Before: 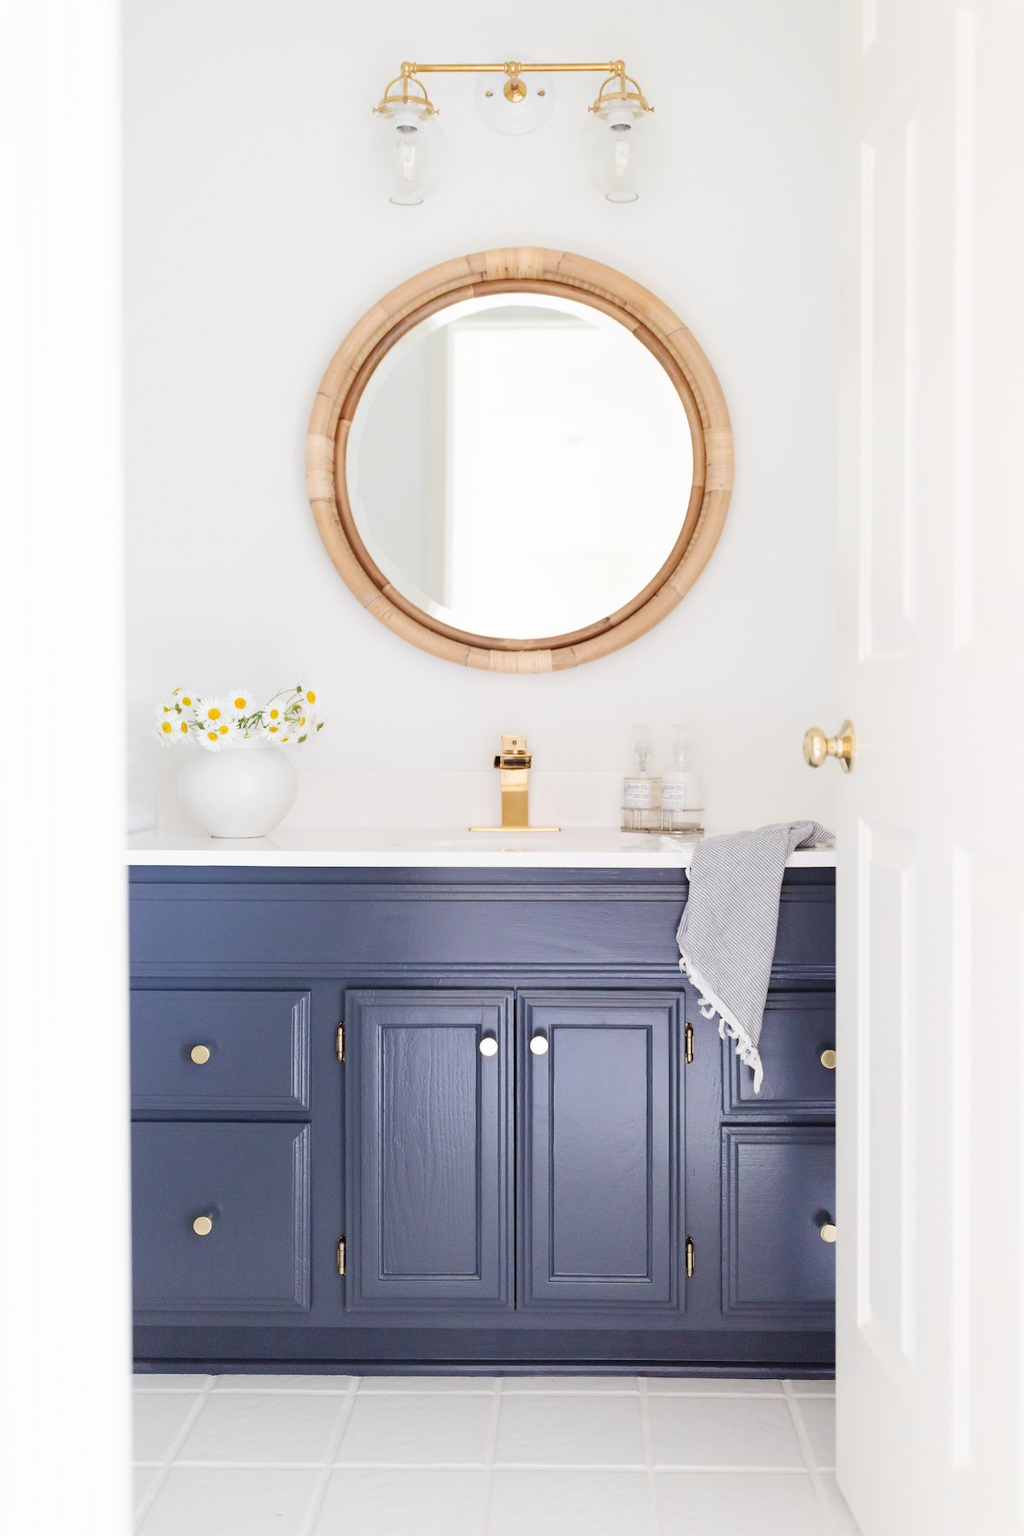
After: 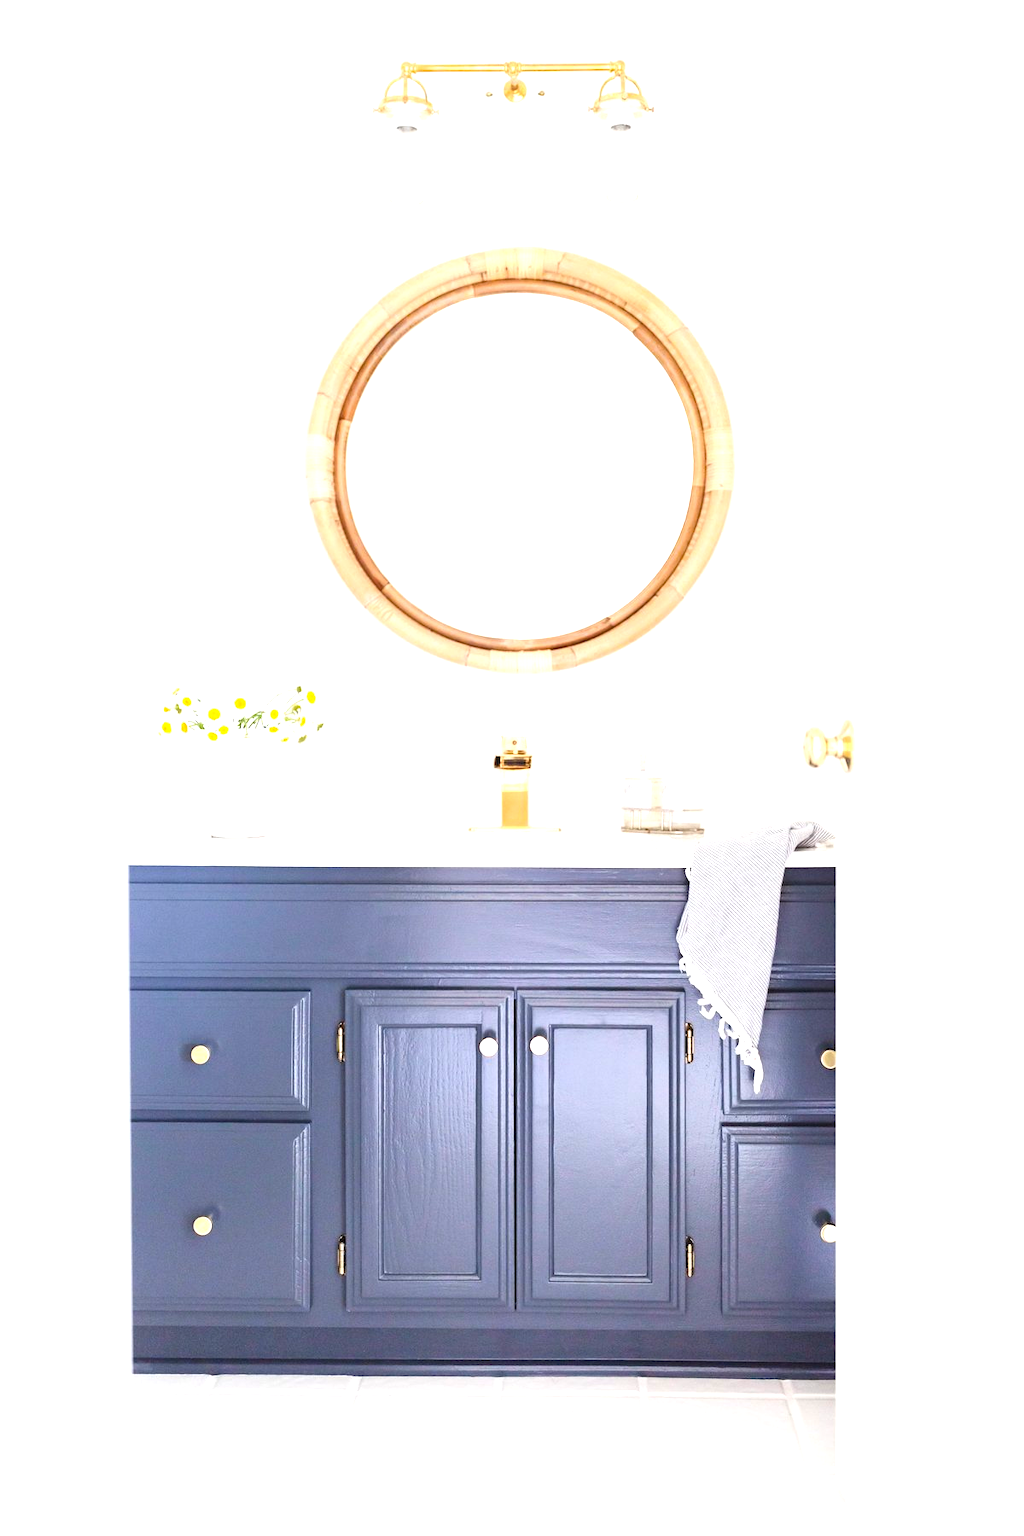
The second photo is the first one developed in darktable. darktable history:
contrast brightness saturation: saturation -0.045
exposure: exposure 0.926 EV, compensate highlight preservation false
color balance rgb: power › hue 72.11°, perceptual saturation grading › global saturation 9.557%, global vibrance 20%
